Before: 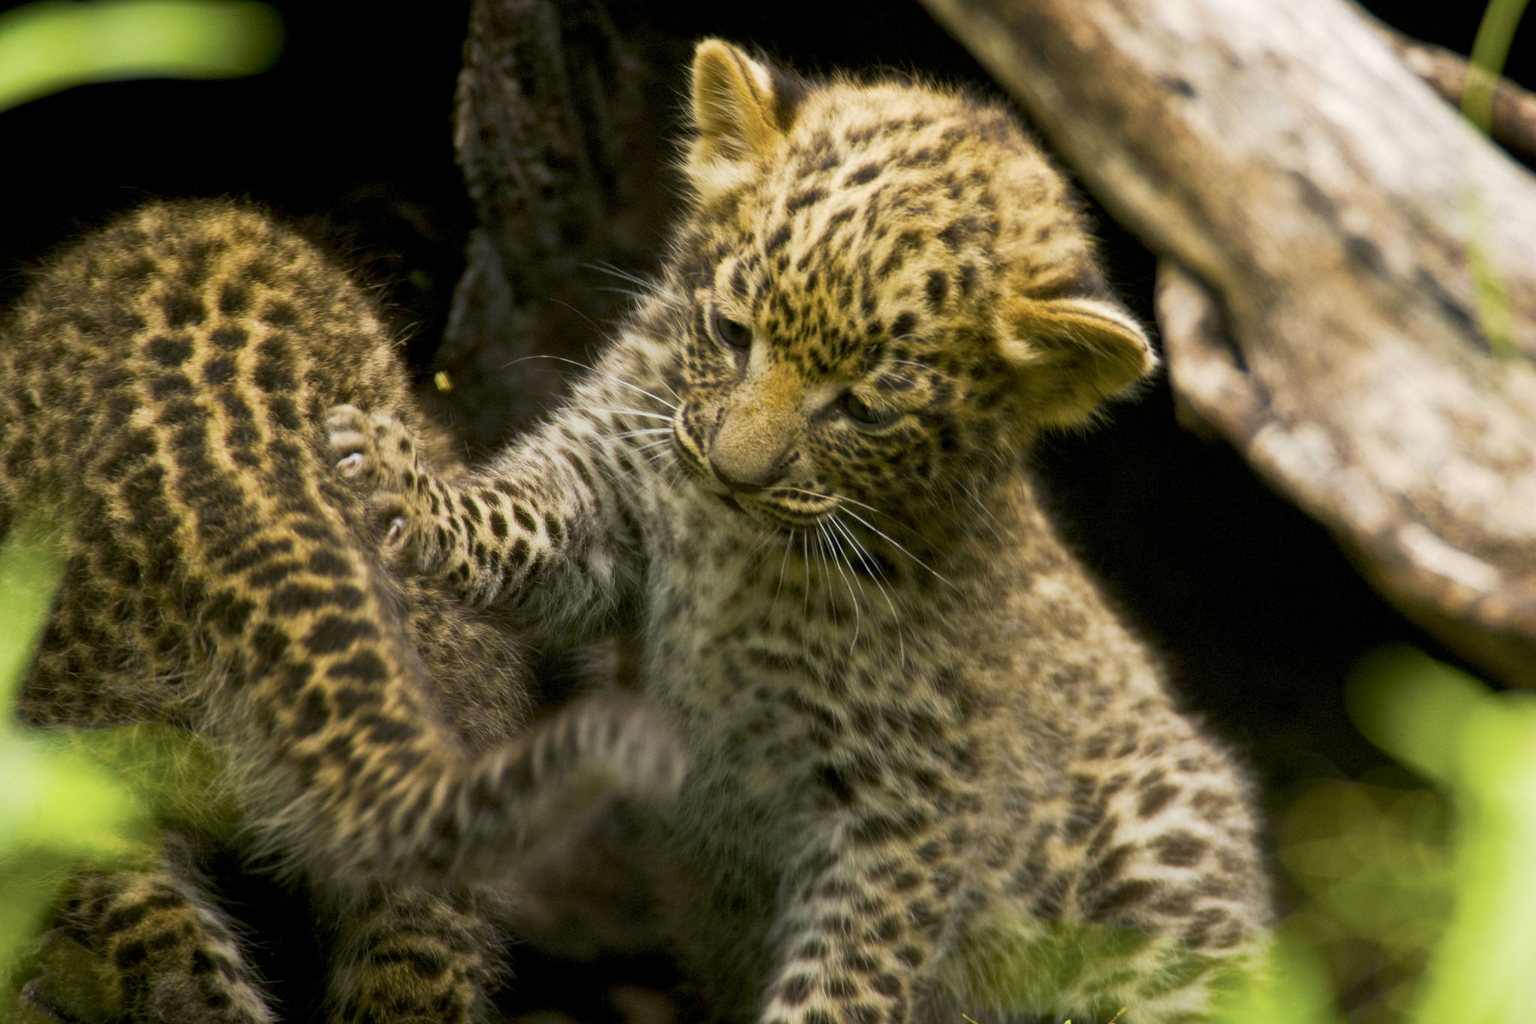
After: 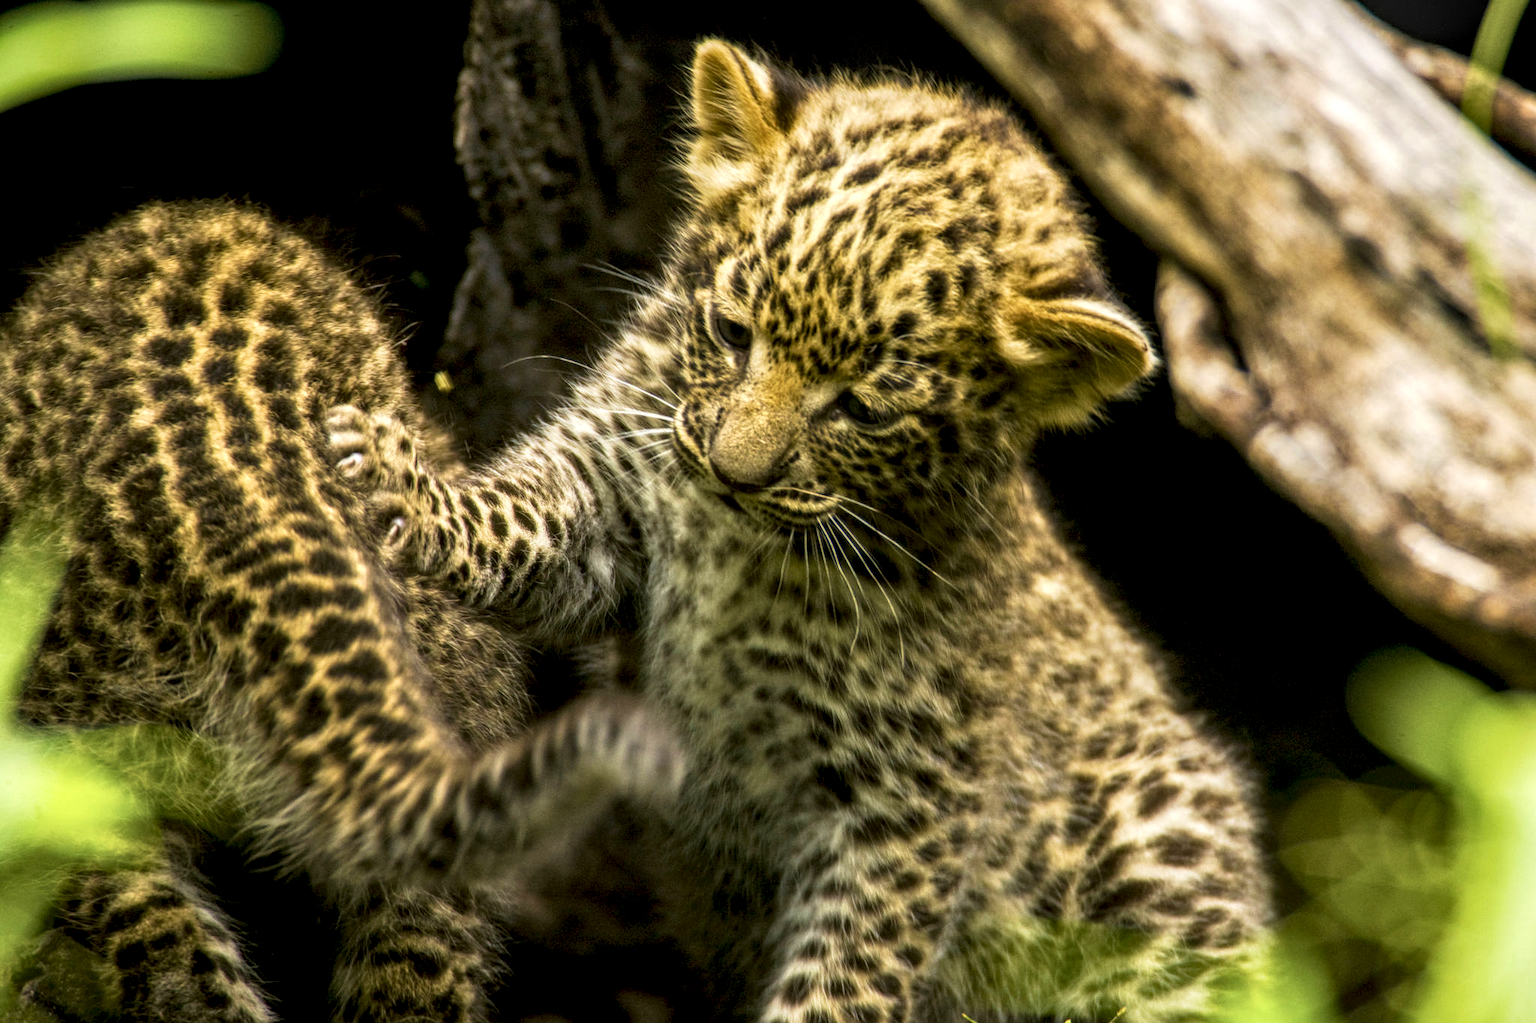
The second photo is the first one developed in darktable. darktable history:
velvia: on, module defaults
contrast brightness saturation: saturation 0.104
local contrast: highlights 2%, shadows 1%, detail 182%
